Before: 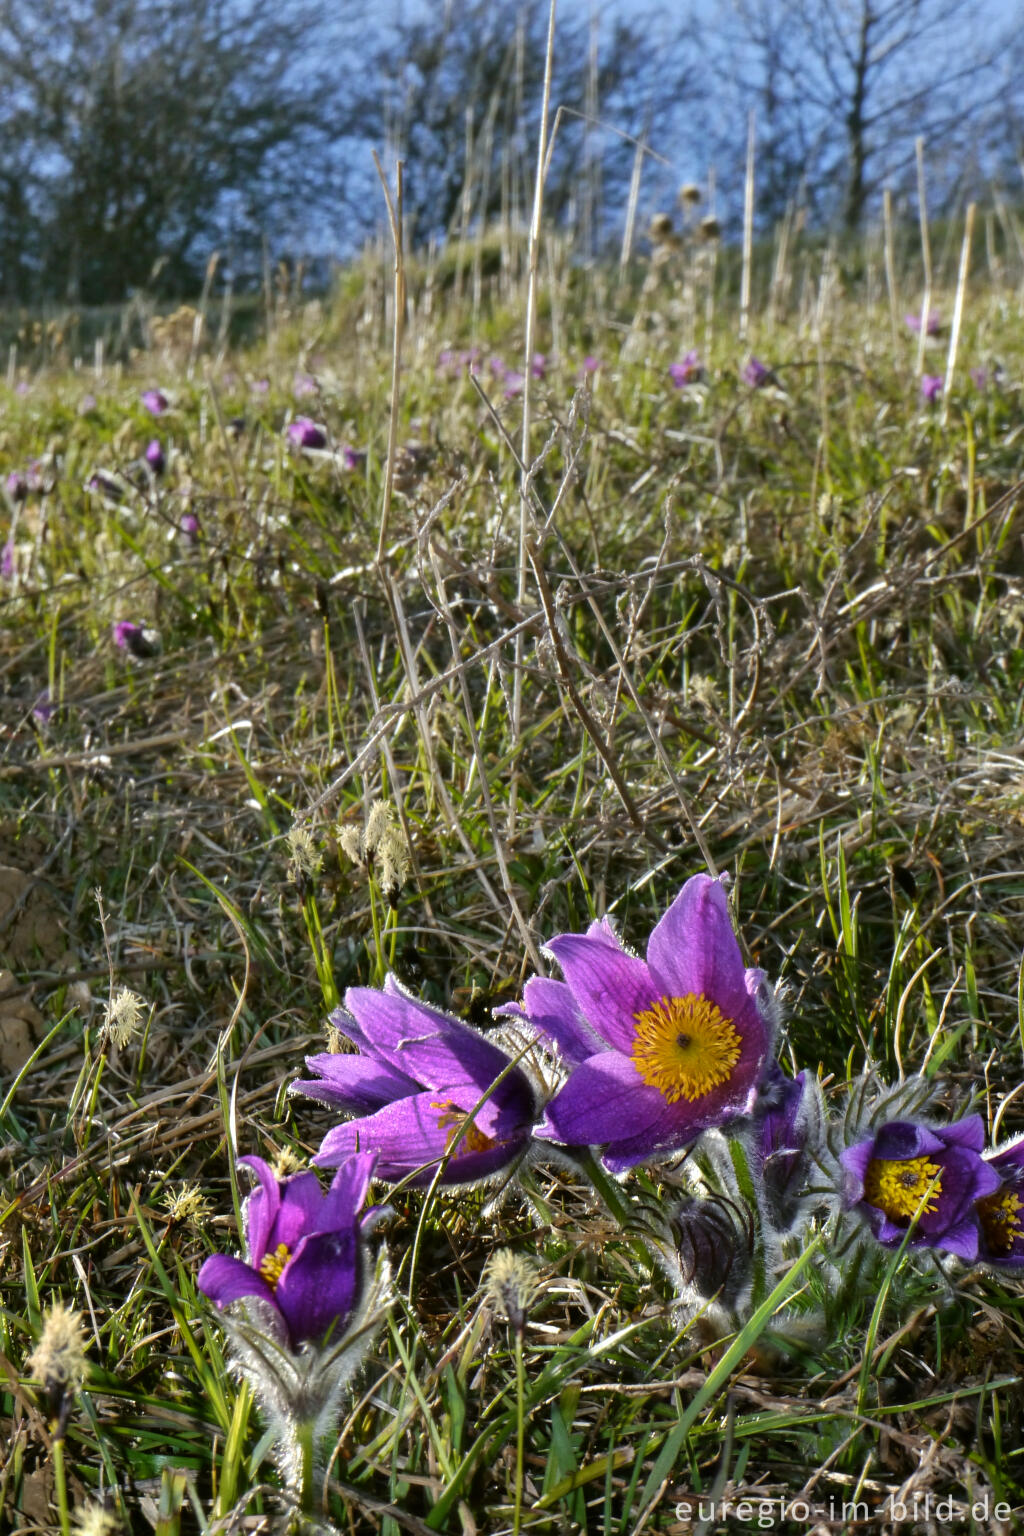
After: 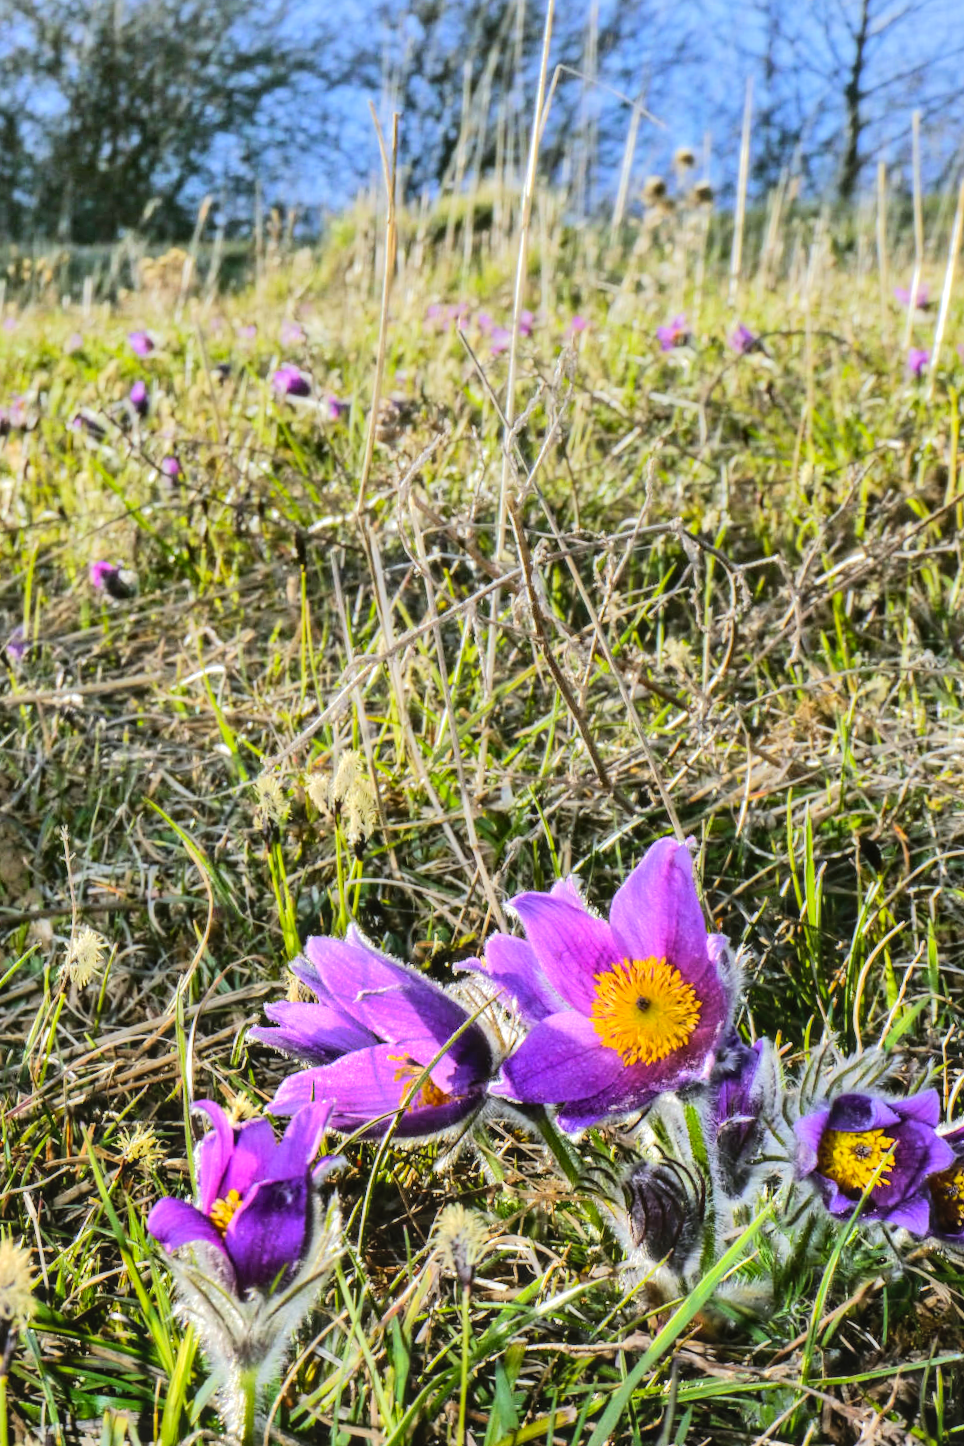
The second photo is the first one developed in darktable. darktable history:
contrast brightness saturation: contrast -0.099, brightness 0.046, saturation 0.081
tone equalizer: -7 EV 0.15 EV, -6 EV 0.619 EV, -5 EV 1.14 EV, -4 EV 1.31 EV, -3 EV 1.16 EV, -2 EV 0.6 EV, -1 EV 0.16 EV, edges refinement/feathering 500, mask exposure compensation -1.57 EV, preserve details no
local contrast: detail 130%
crop and rotate: angle -2.39°
exposure: black level correction 0.001, compensate highlight preservation false
shadows and highlights: shadows 36.87, highlights -26.77, soften with gaussian
